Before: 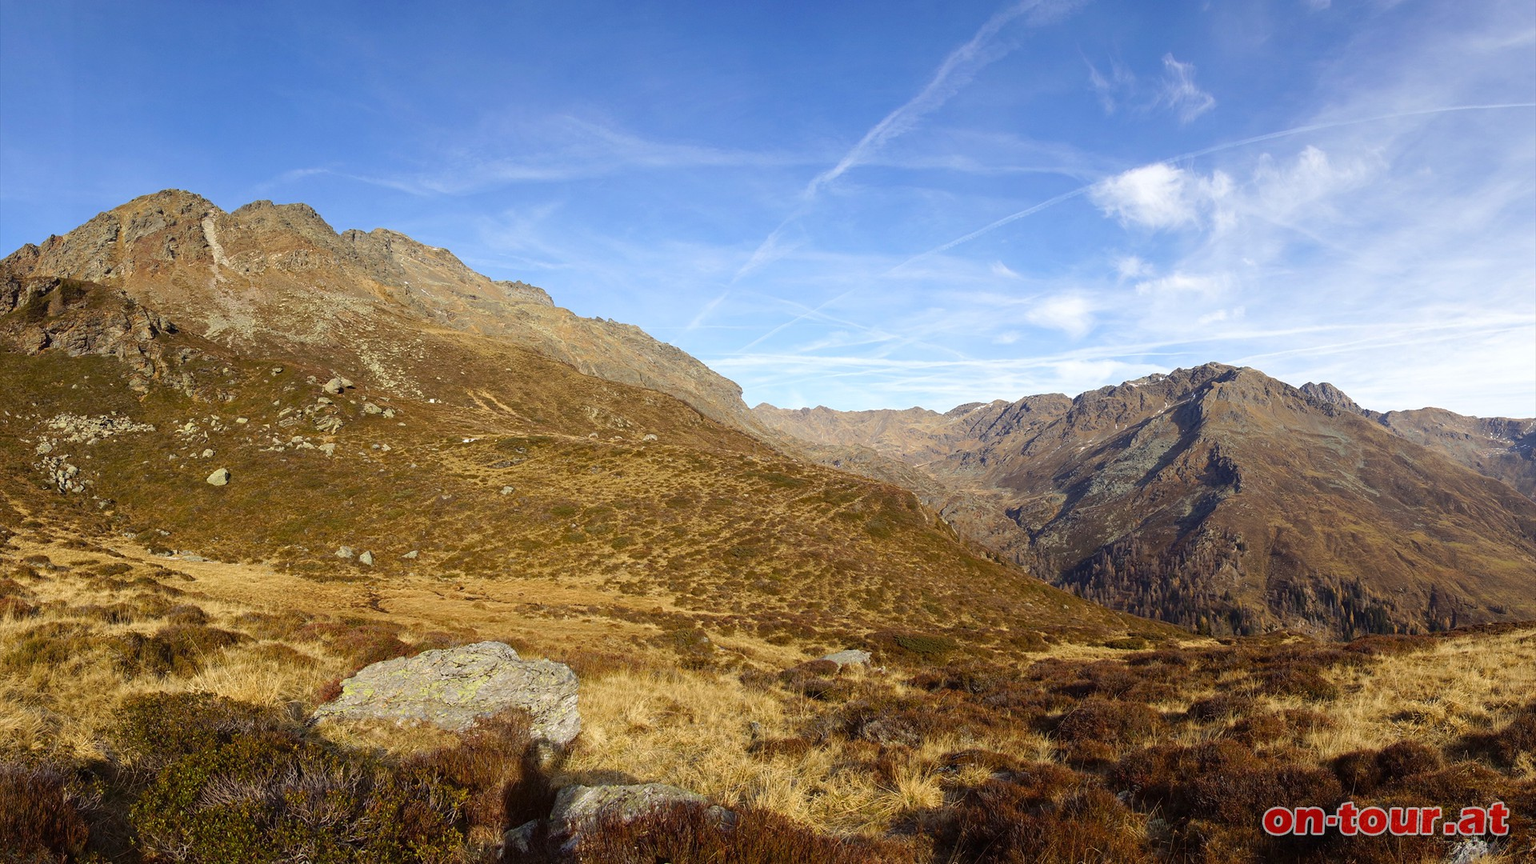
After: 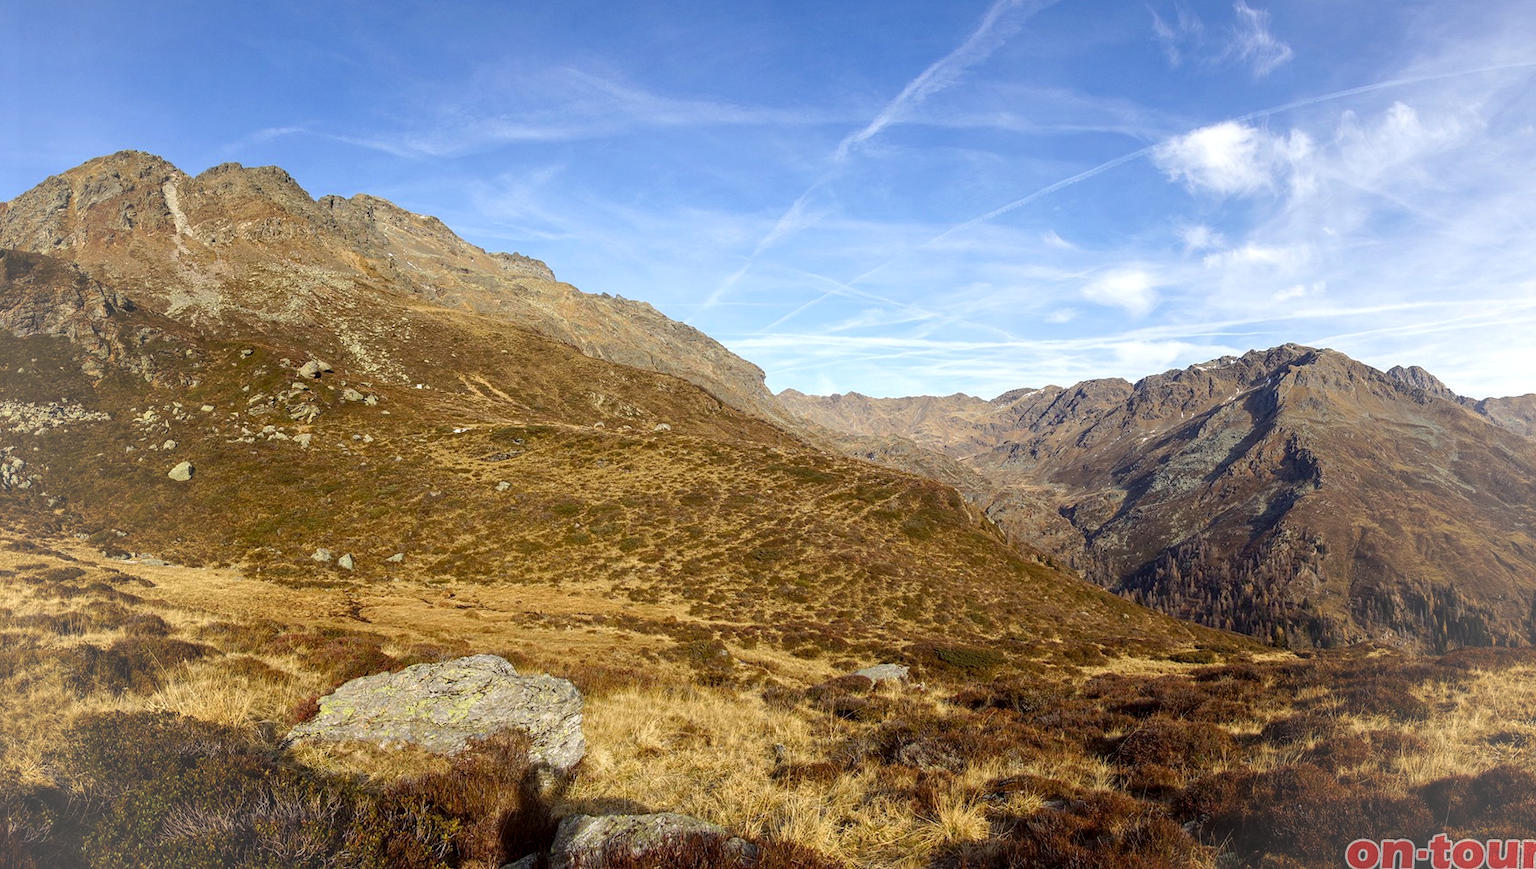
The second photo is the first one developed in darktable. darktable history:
local contrast: on, module defaults
crop: left 3.682%, top 6.352%, right 6.584%, bottom 3.318%
vignetting: fall-off start 69.09%, fall-off radius 29.19%, brightness 0.06, saturation 0.001, width/height ratio 0.995, shape 0.853
